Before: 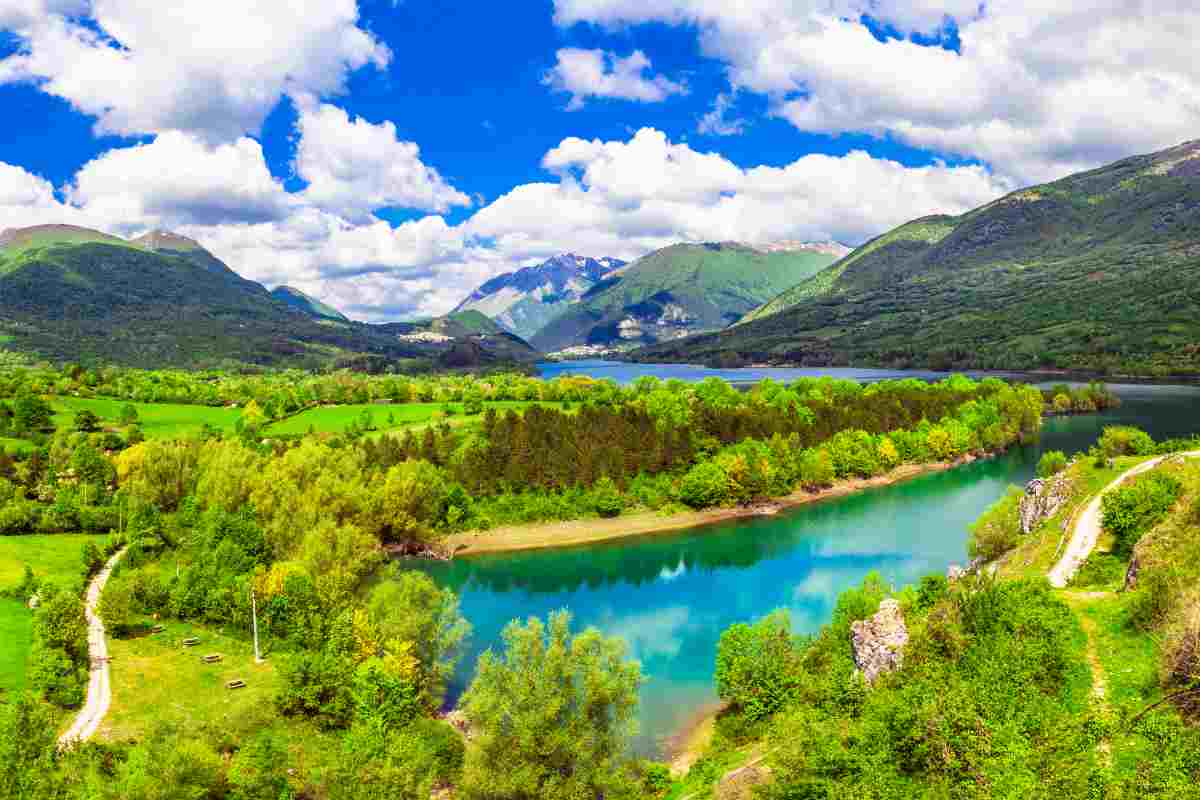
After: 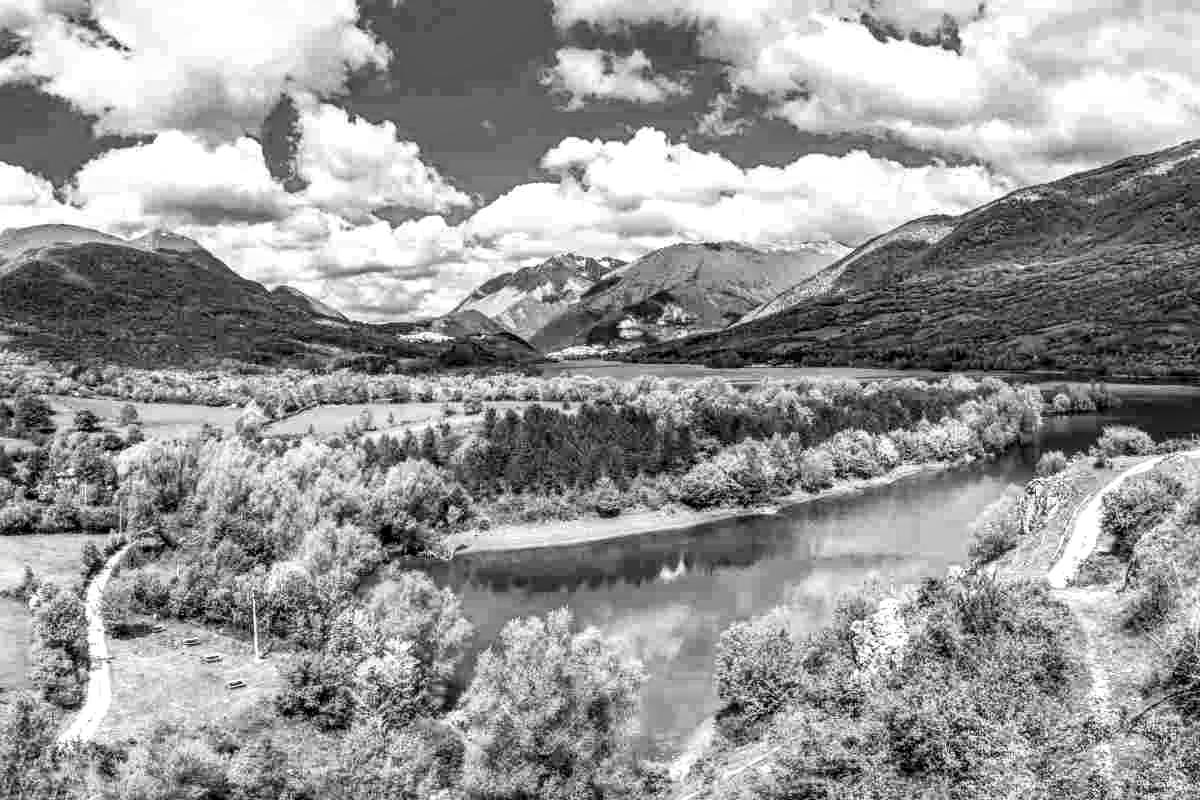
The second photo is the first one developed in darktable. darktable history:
contrast brightness saturation: saturation -0.998
haze removal: strength 0.289, distance 0.256, compatibility mode true, adaptive false
tone curve: curves: ch0 [(0, 0) (0.251, 0.254) (0.689, 0.733) (1, 1)], color space Lab, linked channels
local contrast: detail 150%
